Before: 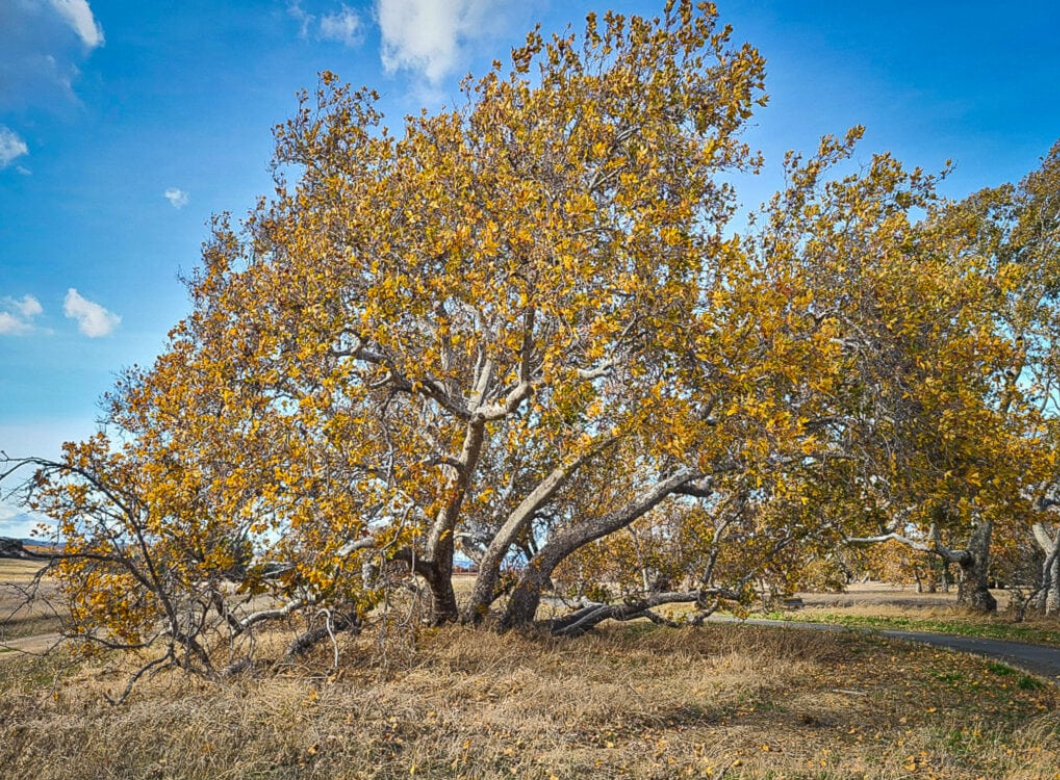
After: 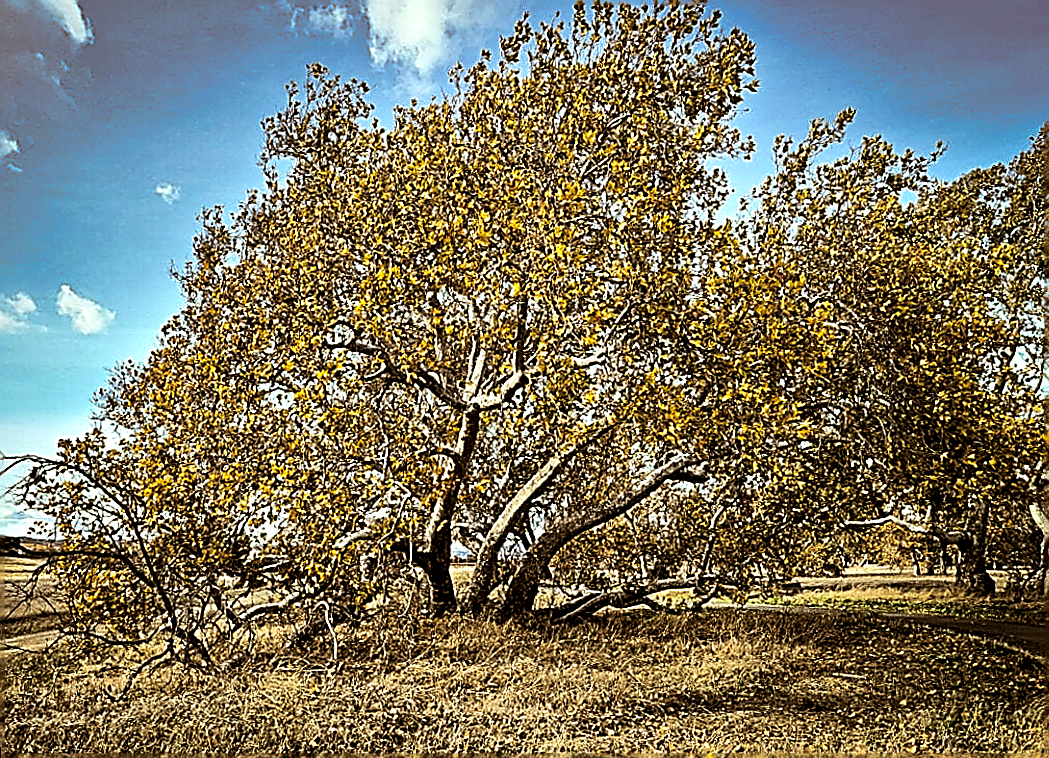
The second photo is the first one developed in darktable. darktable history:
levels: levels [0.052, 0.496, 0.908]
contrast brightness saturation: contrast 0.2, brightness -0.11, saturation 0.1
rotate and perspective: rotation -1°, crop left 0.011, crop right 0.989, crop top 0.025, crop bottom 0.975
sharpen: amount 2
color correction: highlights a* -5.3, highlights b* 9.8, shadows a* 9.8, shadows b* 24.26
split-toning: shadows › hue 32.4°, shadows › saturation 0.51, highlights › hue 180°, highlights › saturation 0, balance -60.17, compress 55.19%
